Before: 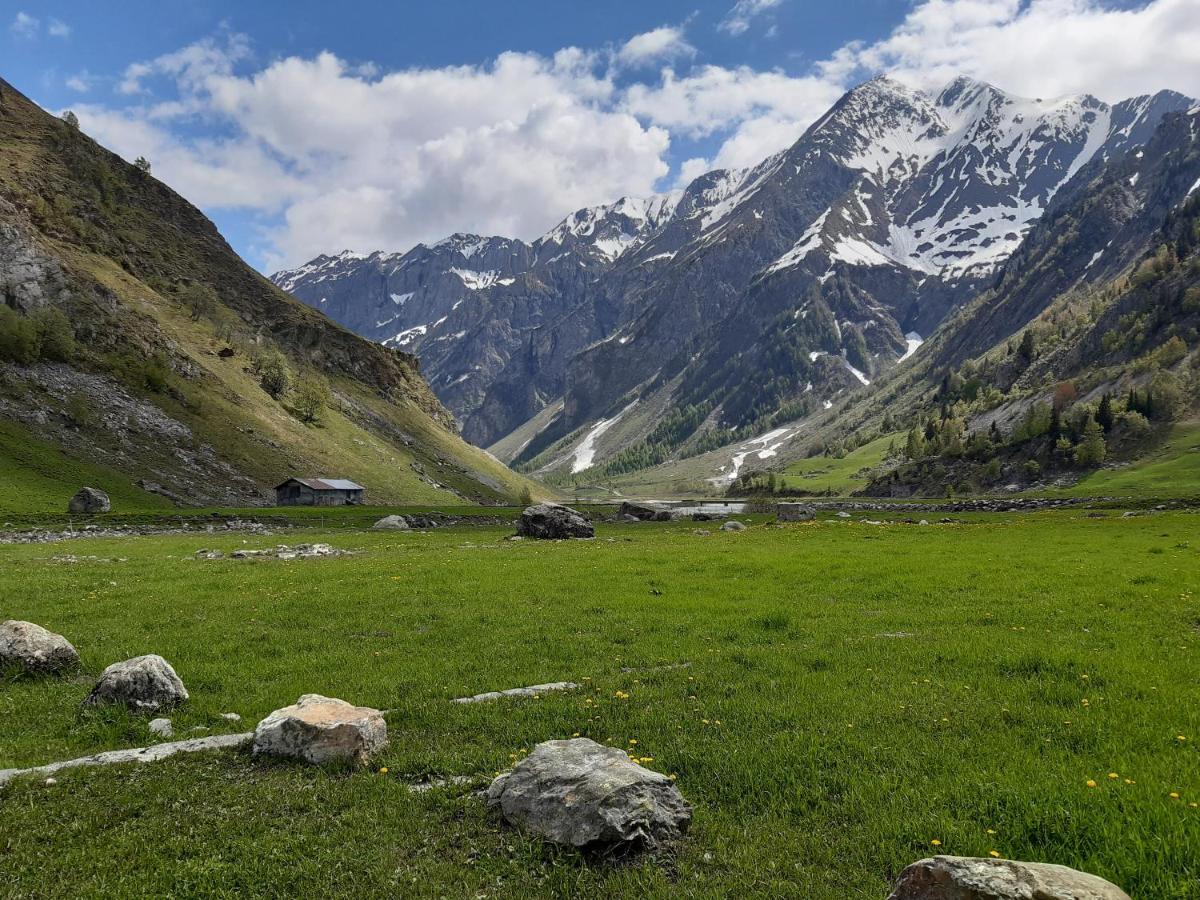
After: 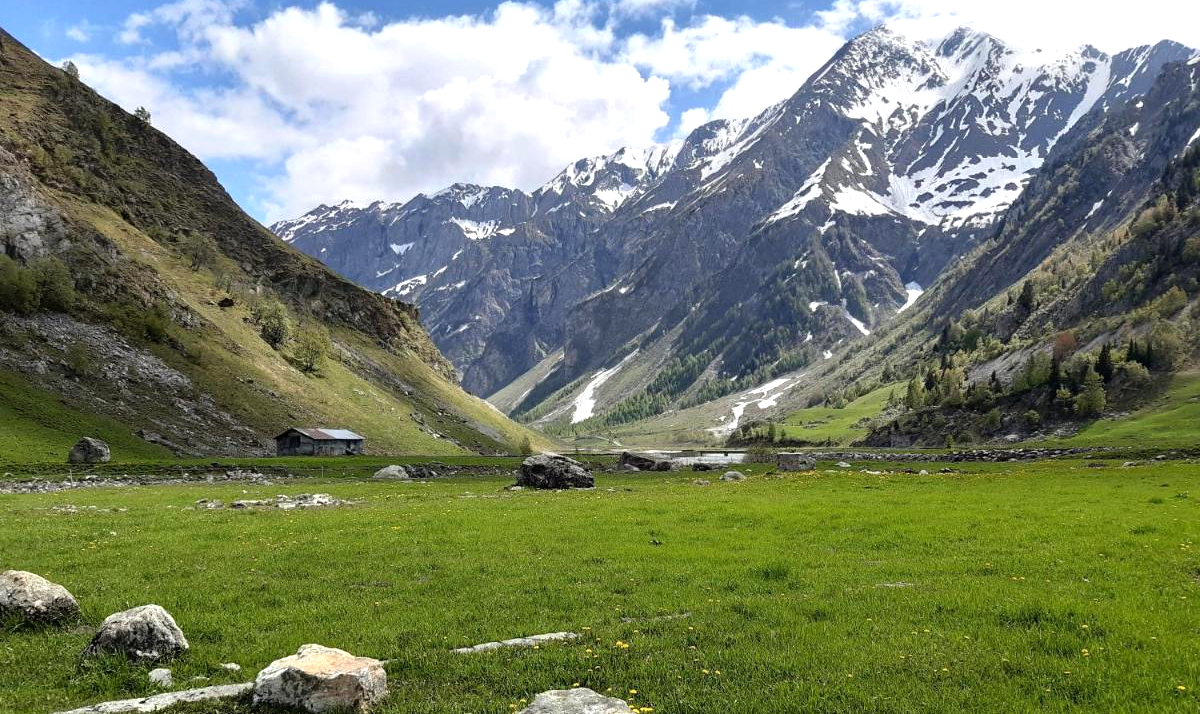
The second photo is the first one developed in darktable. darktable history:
tone equalizer: -8 EV -0.734 EV, -7 EV -0.693 EV, -6 EV -0.572 EV, -5 EV -0.416 EV, -3 EV 0.402 EV, -2 EV 0.6 EV, -1 EV 0.683 EV, +0 EV 0.769 EV
crop and rotate: top 5.662%, bottom 14.899%
